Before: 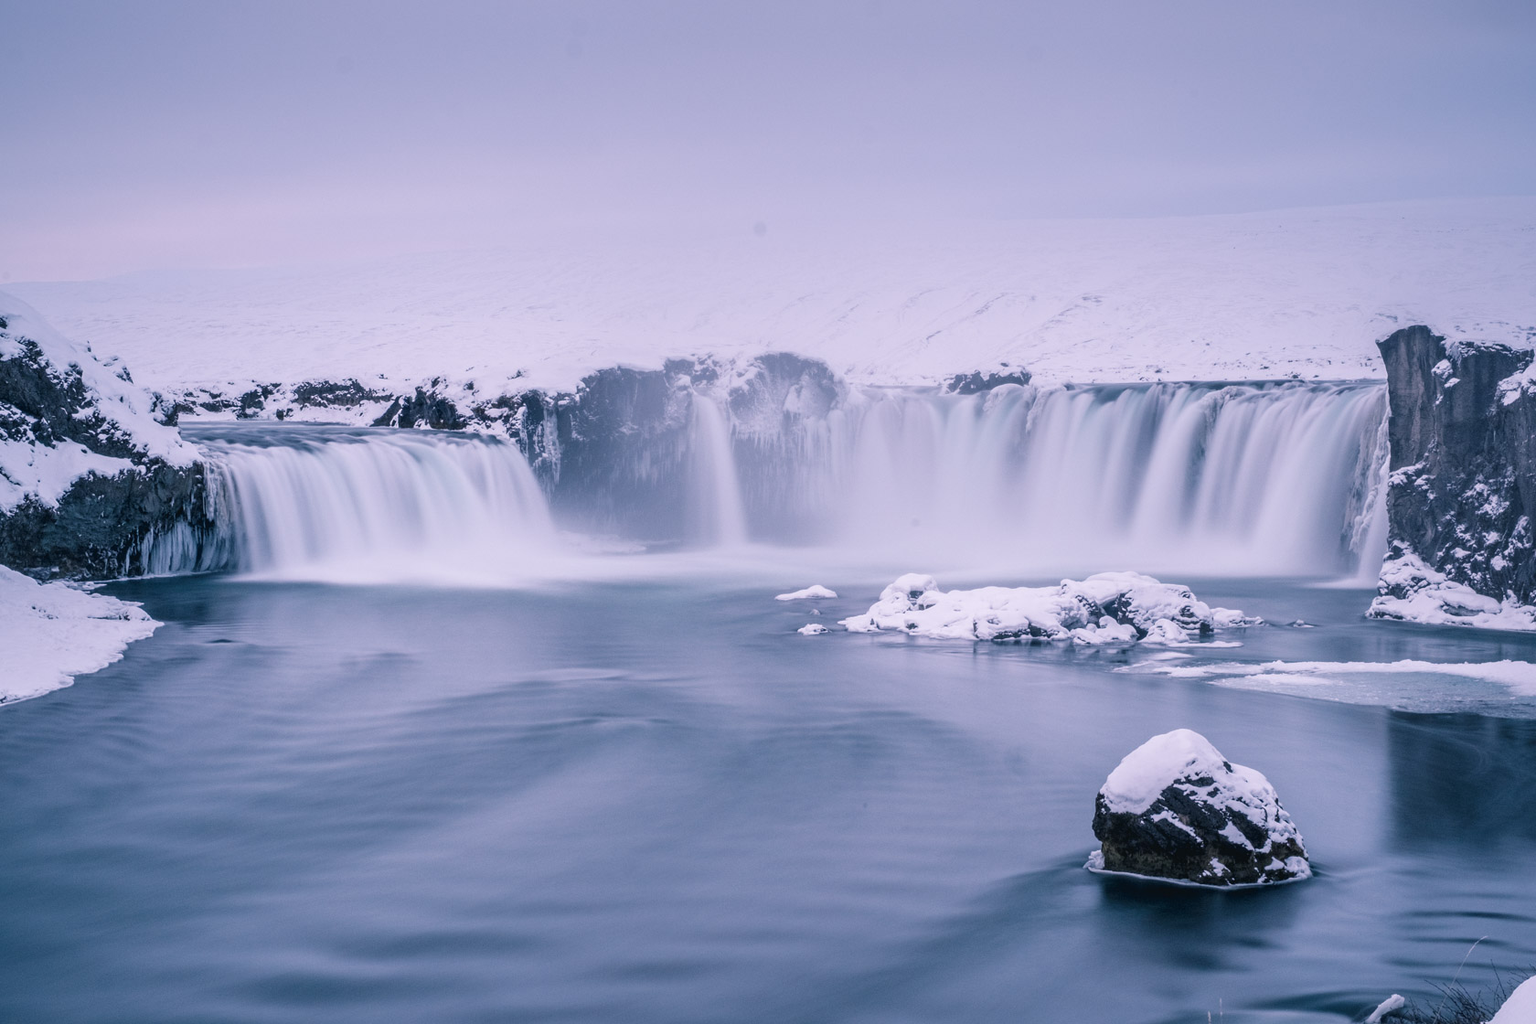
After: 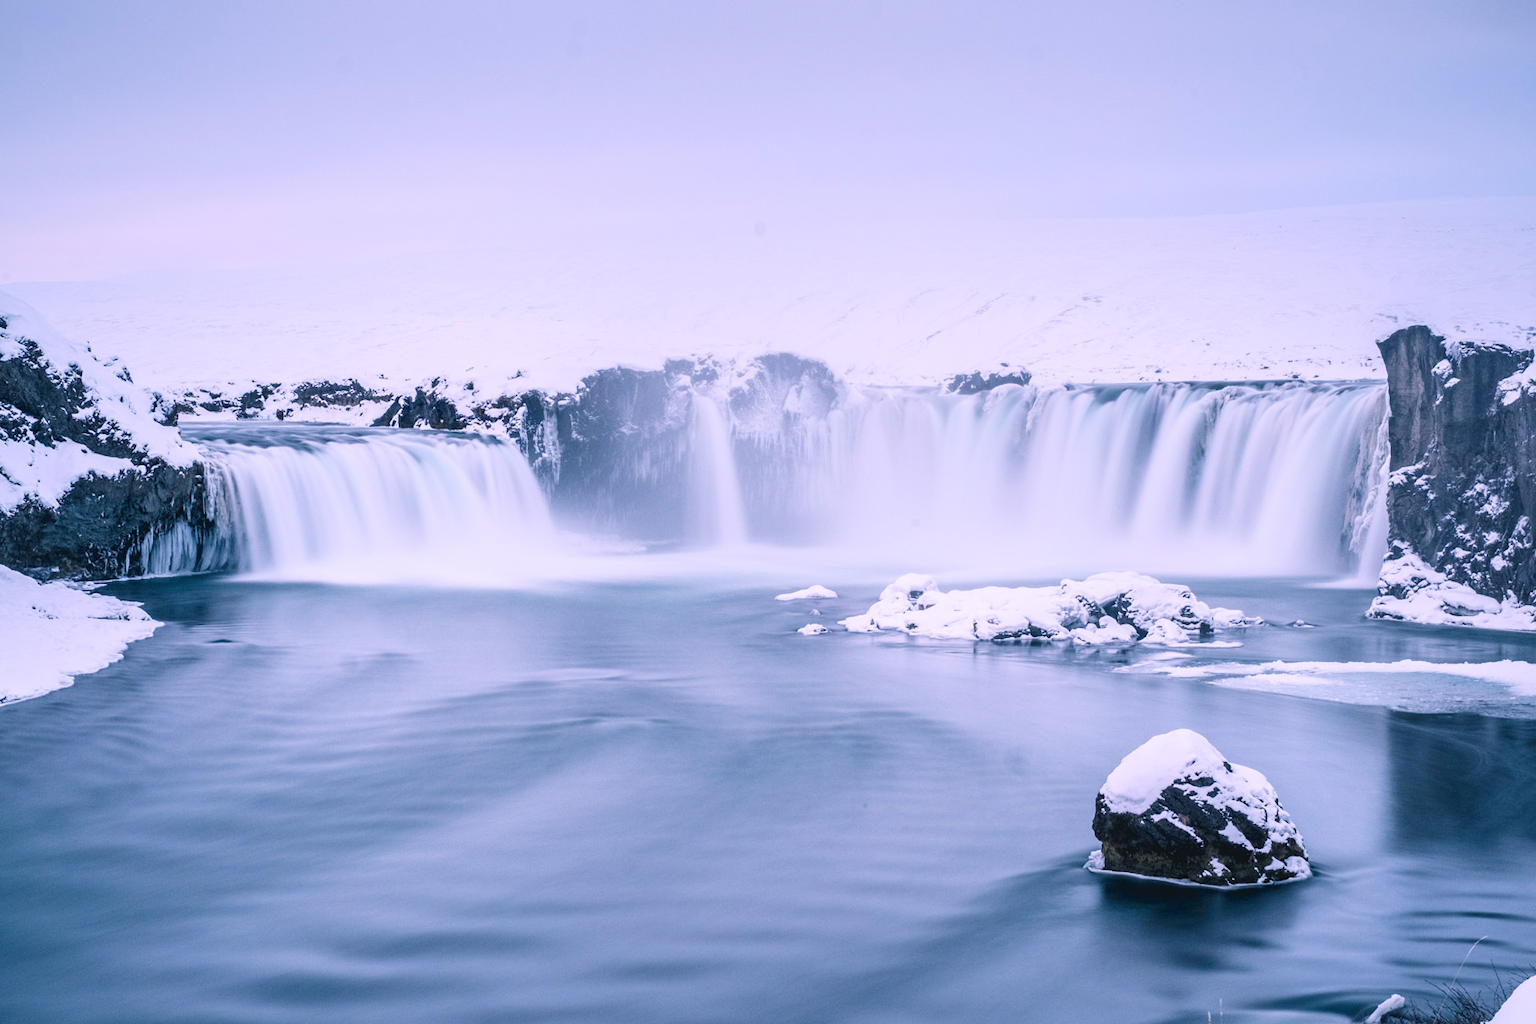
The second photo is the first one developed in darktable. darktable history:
tone equalizer: on, module defaults
contrast brightness saturation: contrast 0.2, brightness 0.16, saturation 0.22
